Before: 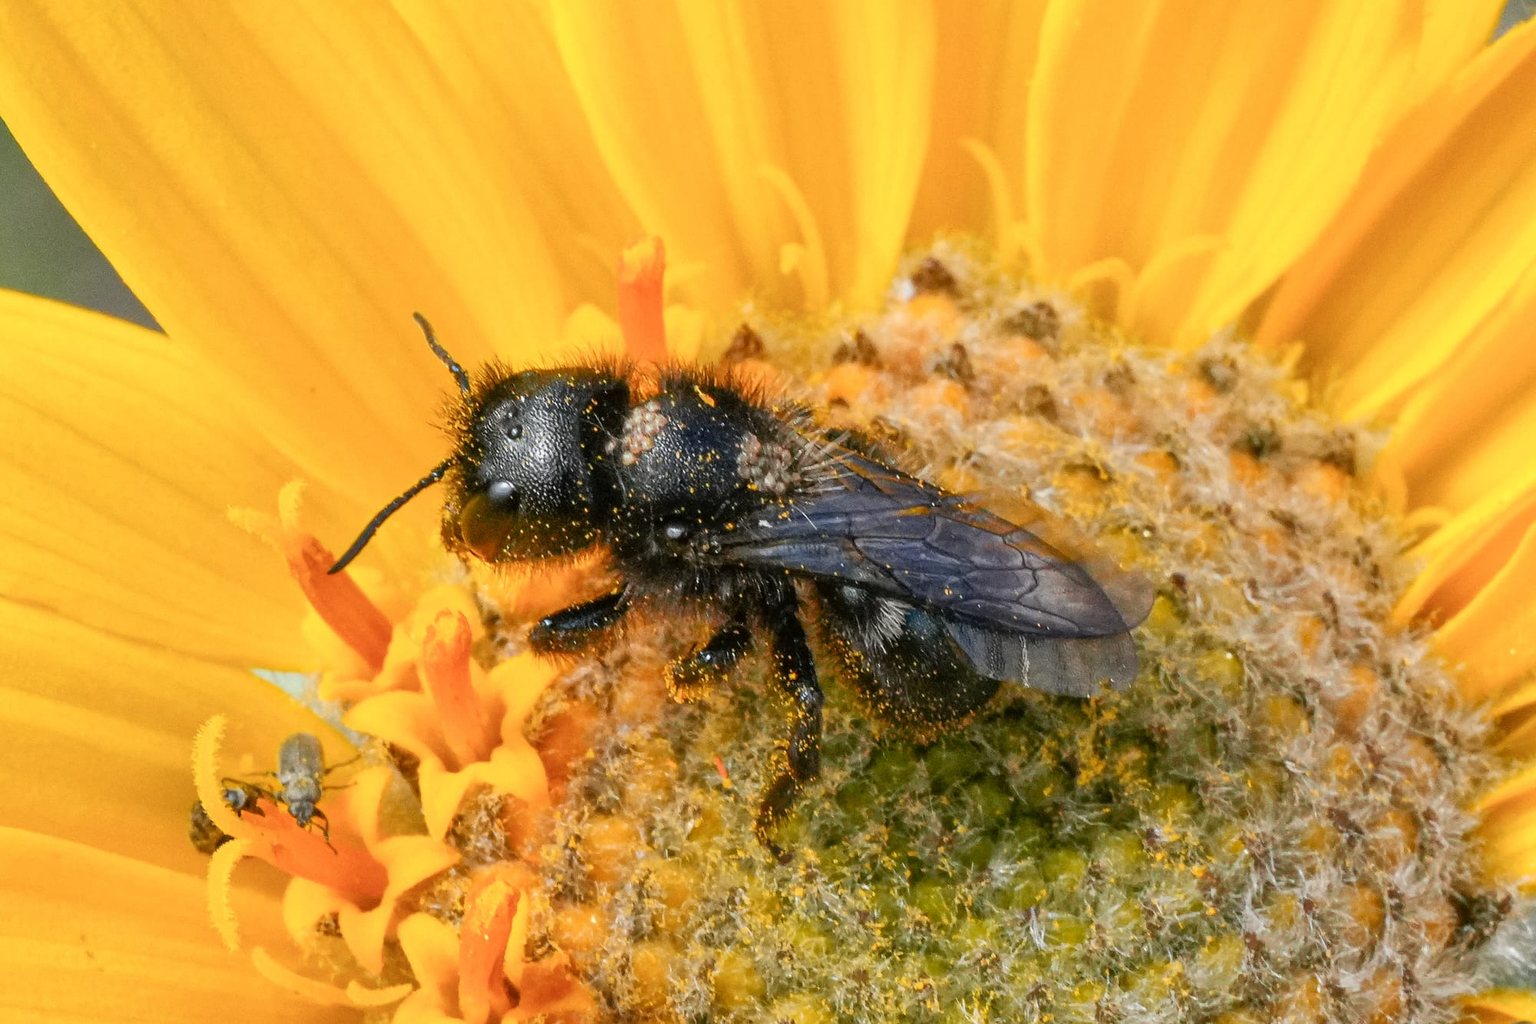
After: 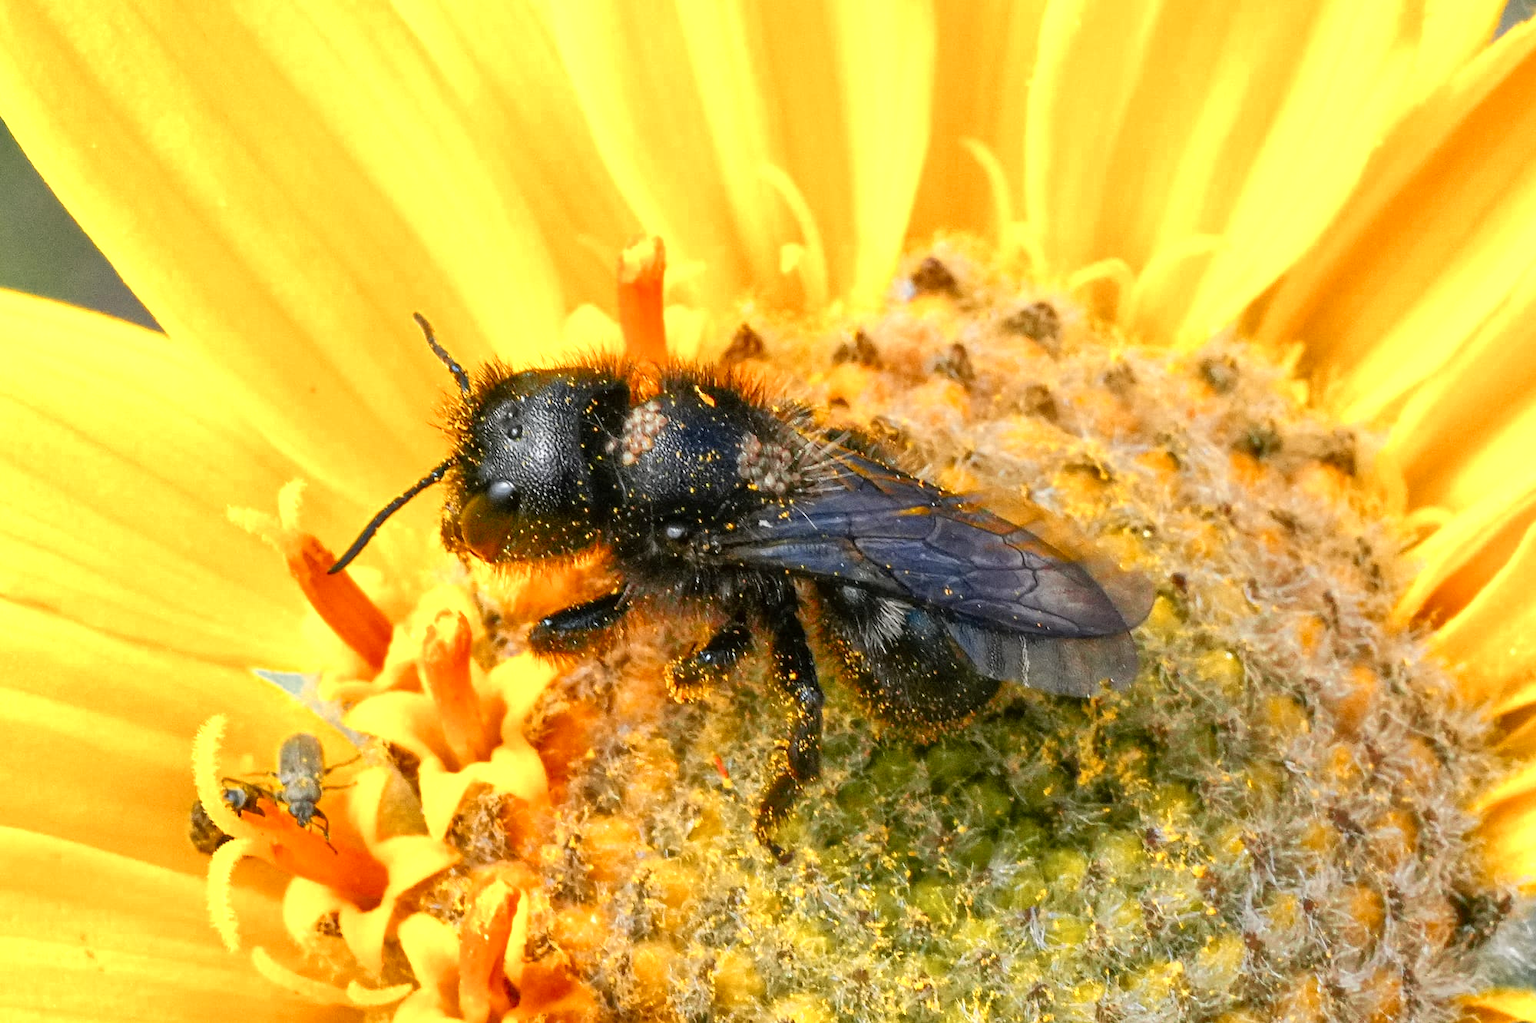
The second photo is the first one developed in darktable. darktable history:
color zones: curves: ch0 [(0.004, 0.305) (0.261, 0.623) (0.389, 0.399) (0.708, 0.571) (0.947, 0.34)]; ch1 [(0.025, 0.645) (0.229, 0.584) (0.326, 0.551) (0.484, 0.262) (0.757, 0.643)]
tone equalizer: edges refinement/feathering 500, mask exposure compensation -1.57 EV, preserve details no
